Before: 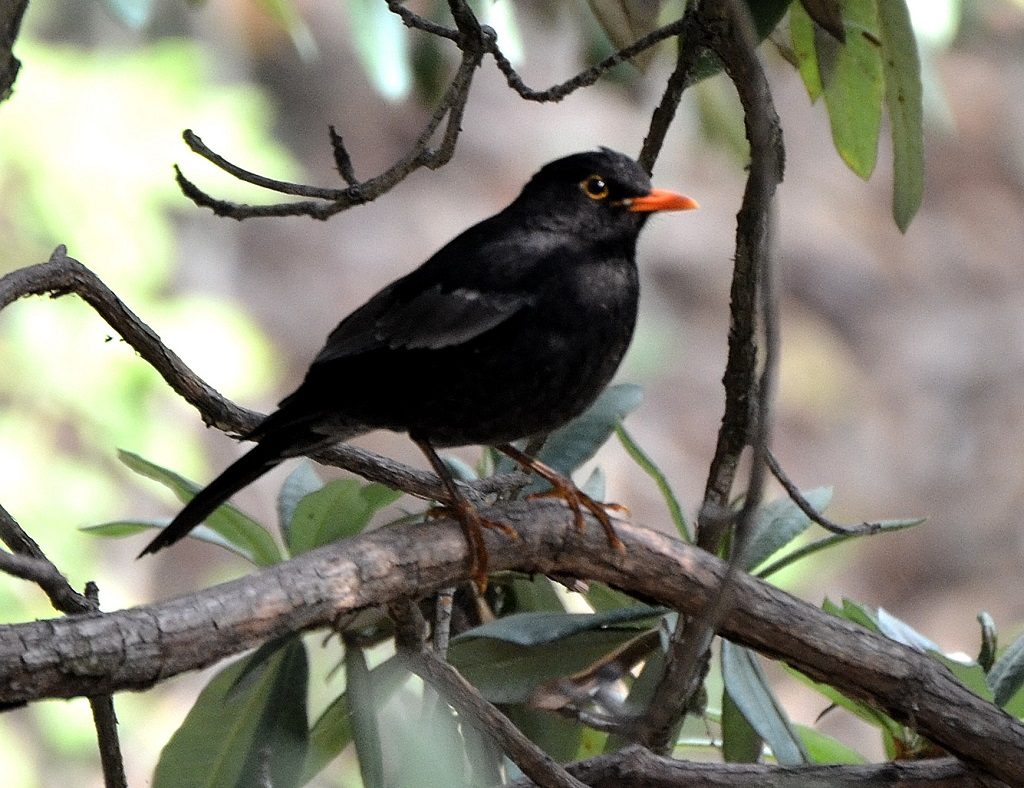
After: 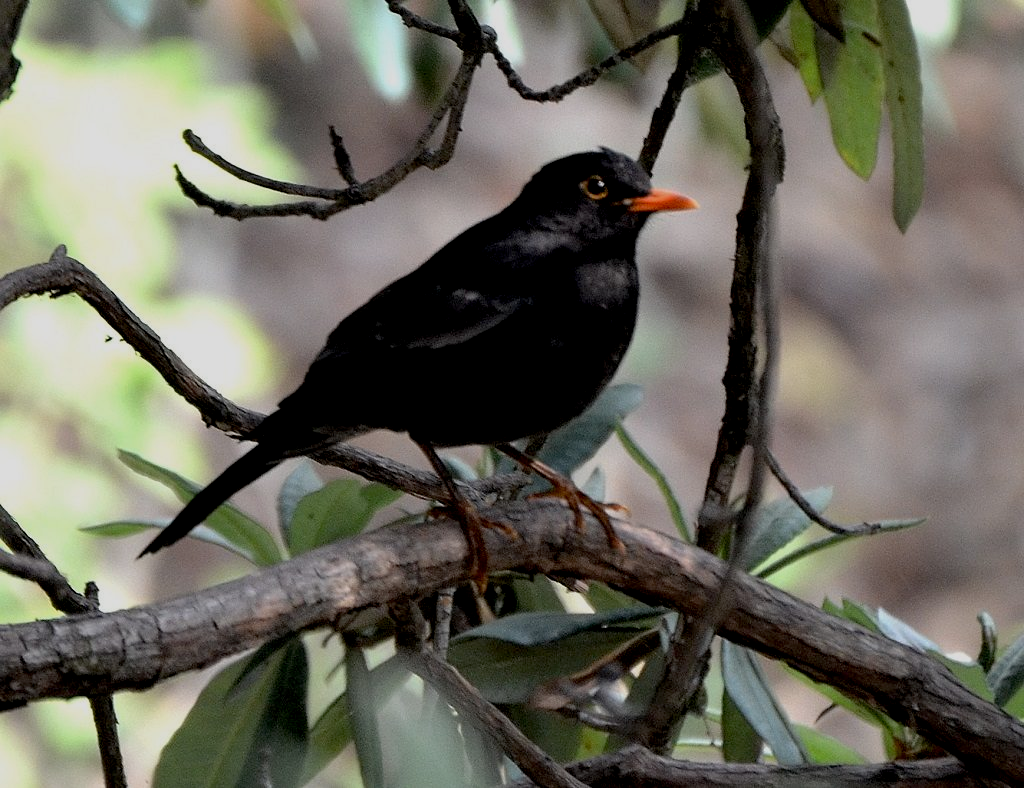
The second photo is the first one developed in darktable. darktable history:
rotate and perspective: crop left 0, crop top 0
exposure: black level correction 0.011, exposure -0.478 EV, compensate highlight preservation false
